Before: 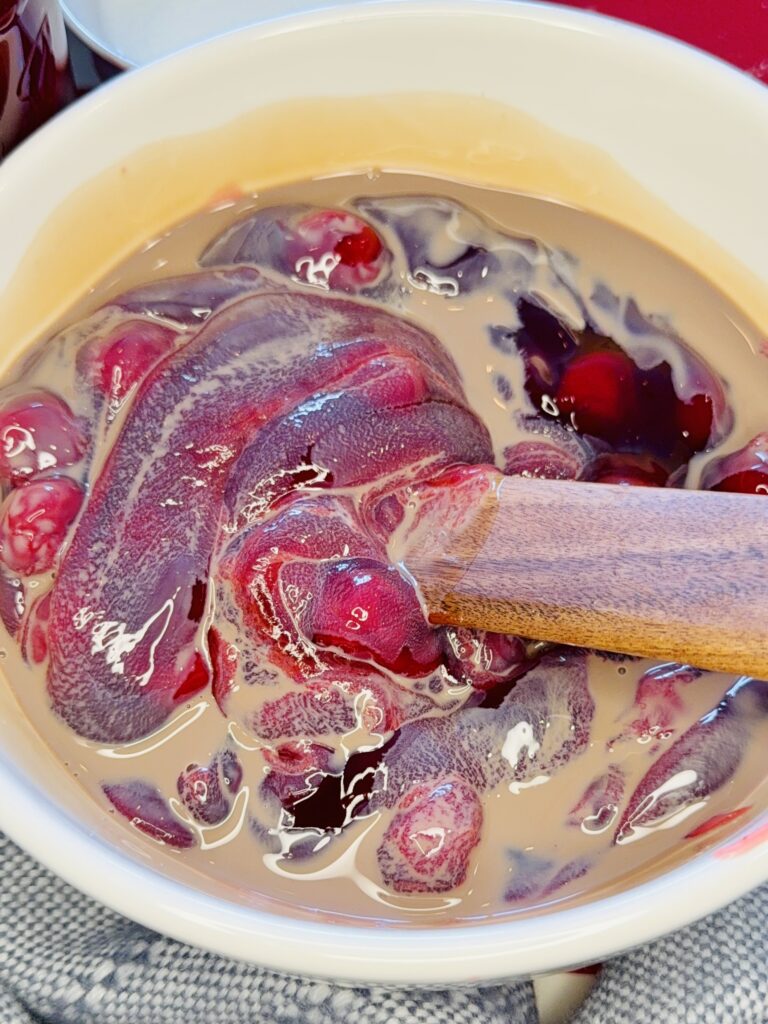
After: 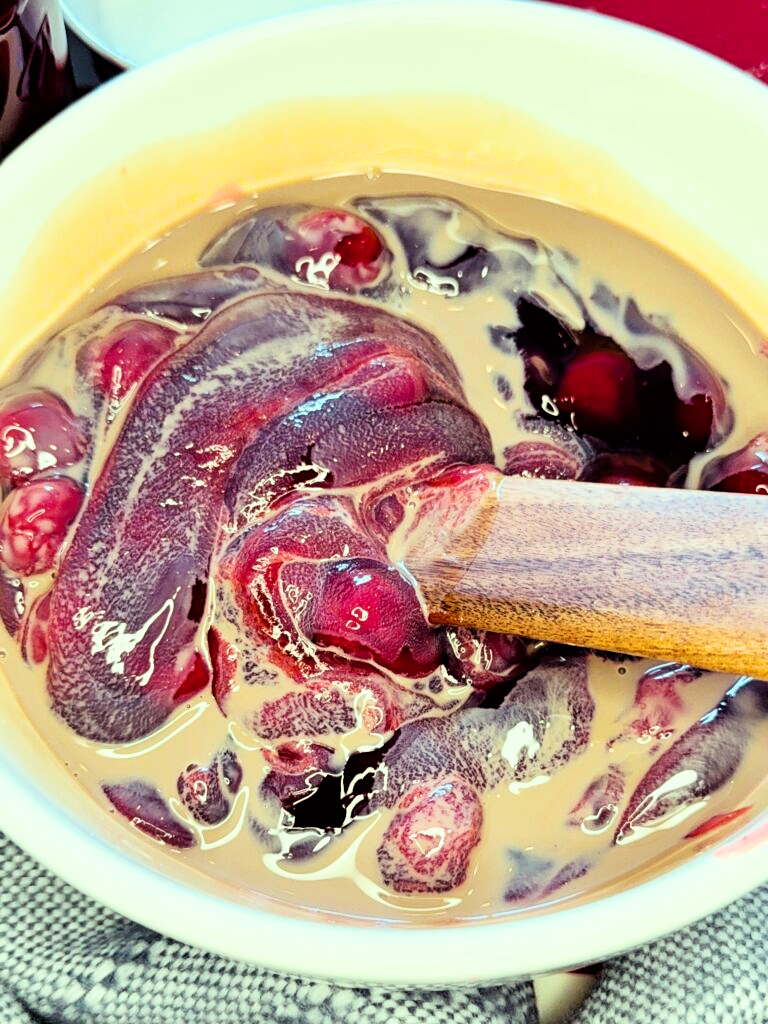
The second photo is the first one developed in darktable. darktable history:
color balance rgb: shadows lift › hue 86.91°, highlights gain › luminance 15.232%, highlights gain › chroma 6.973%, highlights gain › hue 123.92°, perceptual saturation grading › global saturation 0.085%, perceptual brilliance grading › global brilliance 14.68%, perceptual brilliance grading › shadows -34.687%
filmic rgb: black relative exposure -16 EV, white relative exposure 6.28 EV, hardness 5.04, contrast 1.355
